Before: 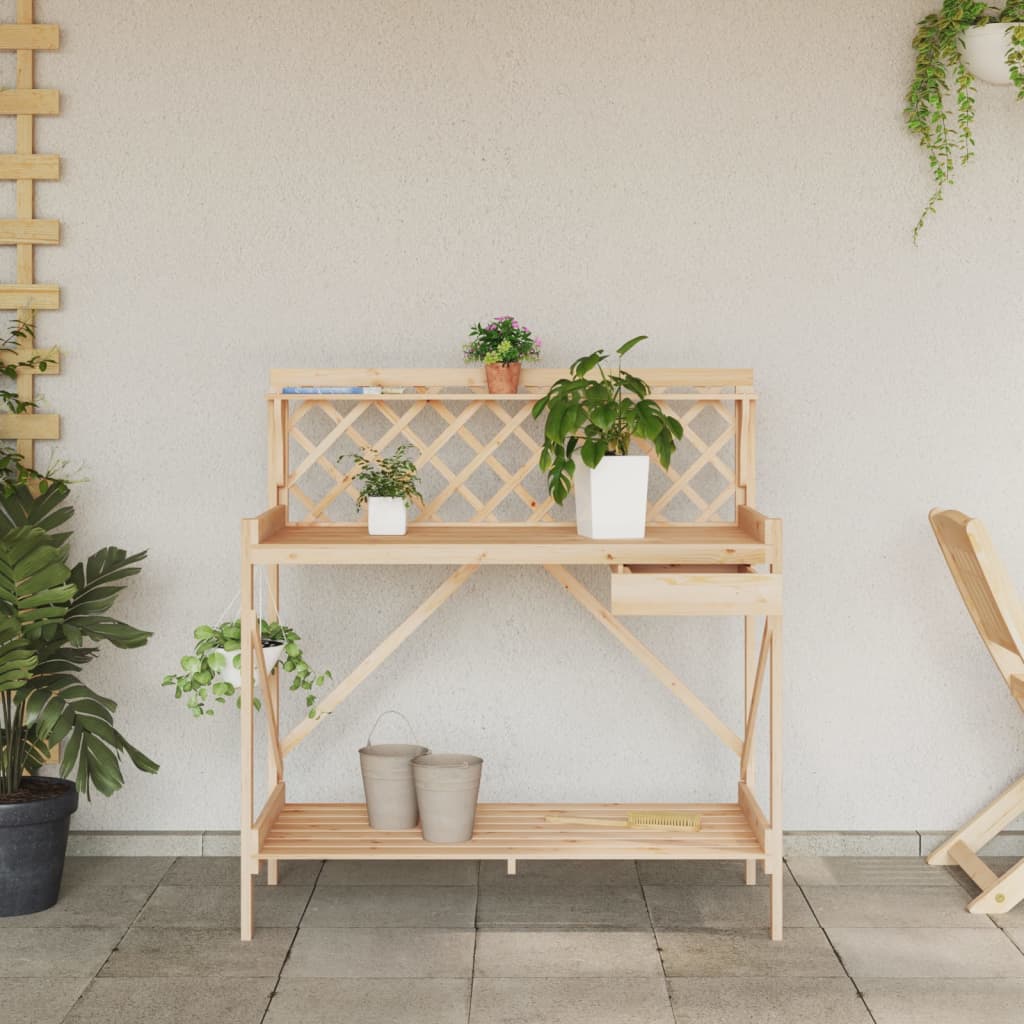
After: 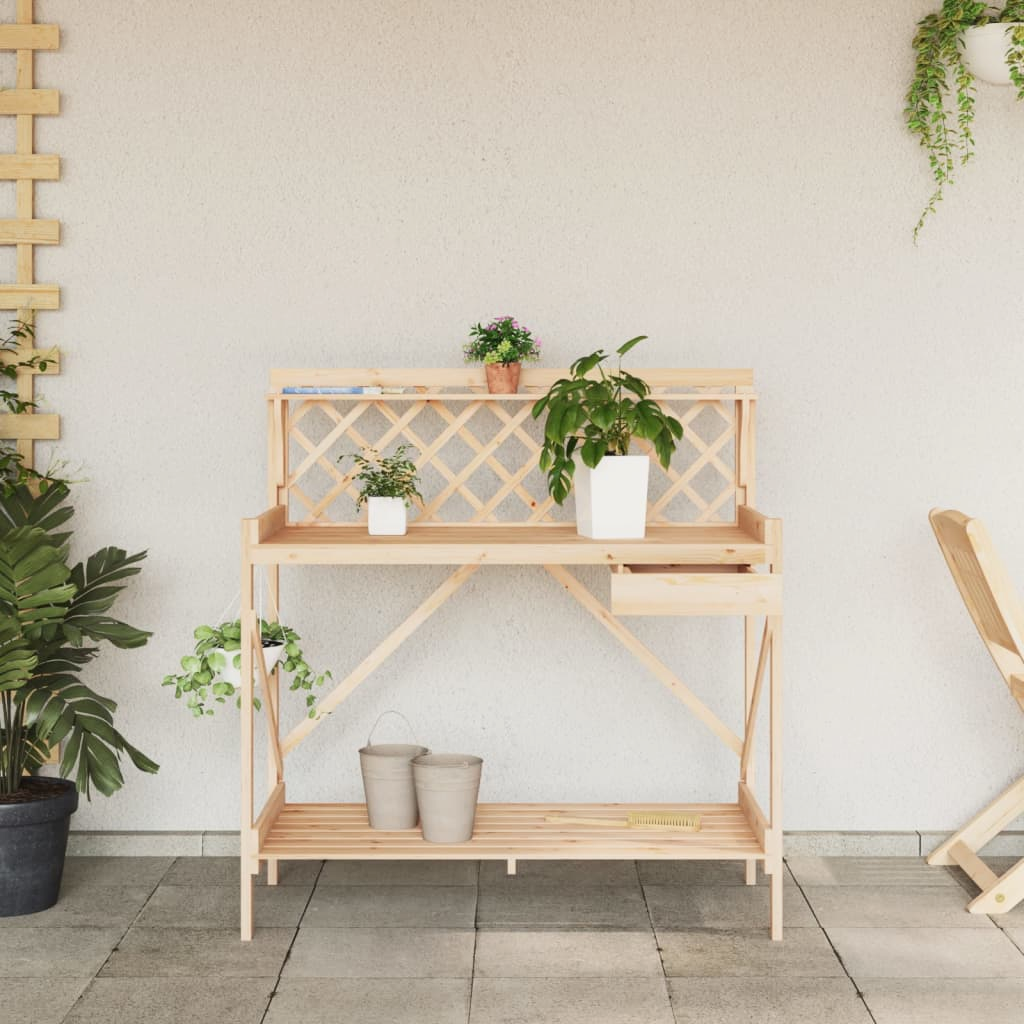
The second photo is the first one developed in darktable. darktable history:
contrast brightness saturation: contrast 0.148, brightness 0.041
